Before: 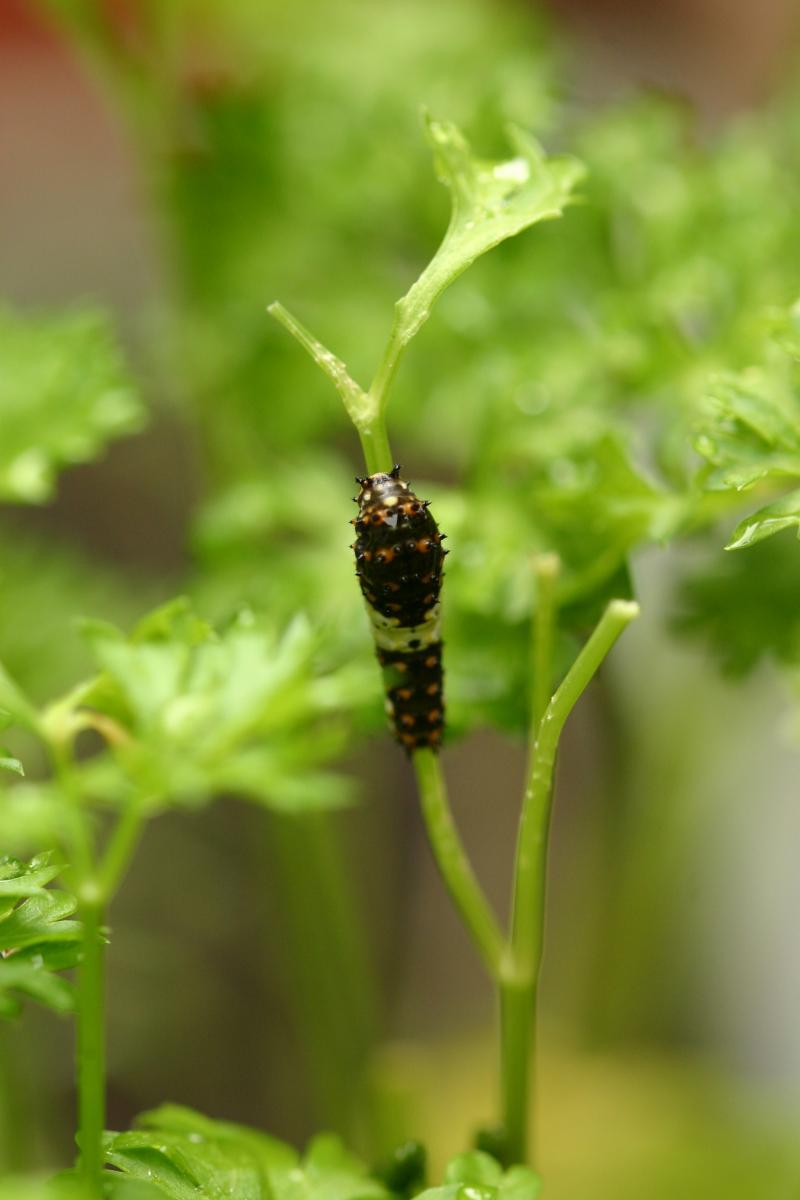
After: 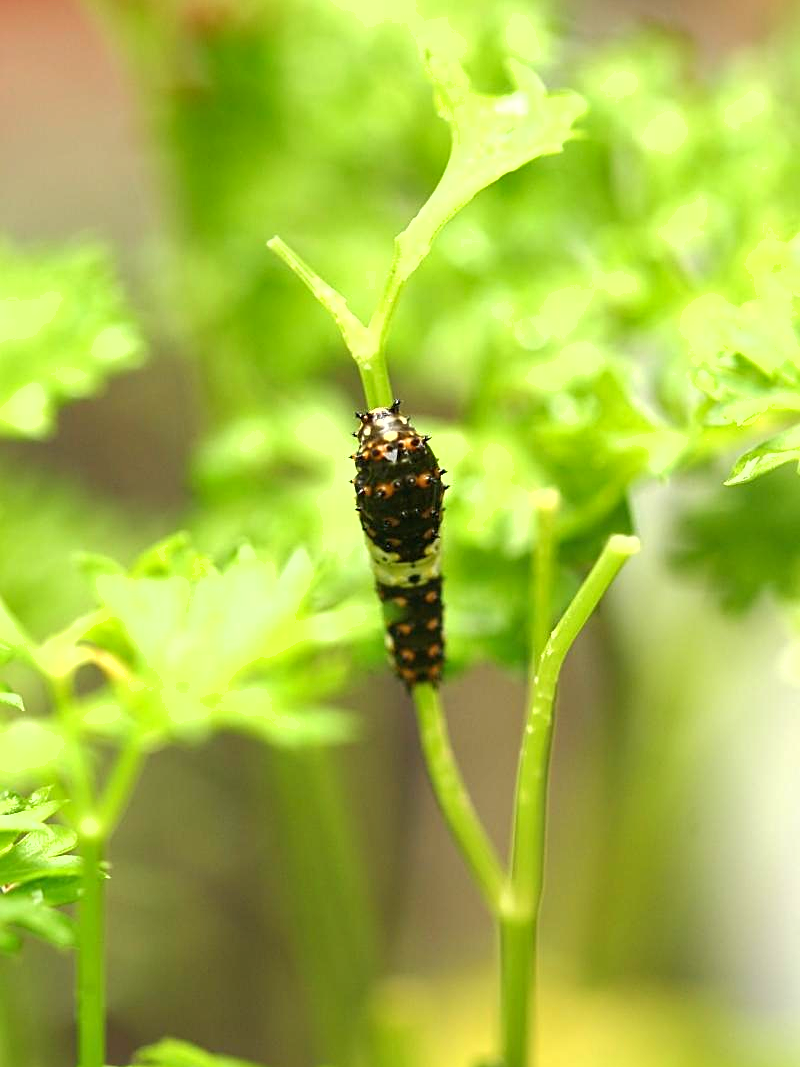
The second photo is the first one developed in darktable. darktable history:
shadows and highlights: shadows 25.78, highlights -25.14
crop and rotate: top 5.458%, bottom 5.579%
sharpen: on, module defaults
exposure: black level correction 0, exposure 1.107 EV, compensate highlight preservation false
